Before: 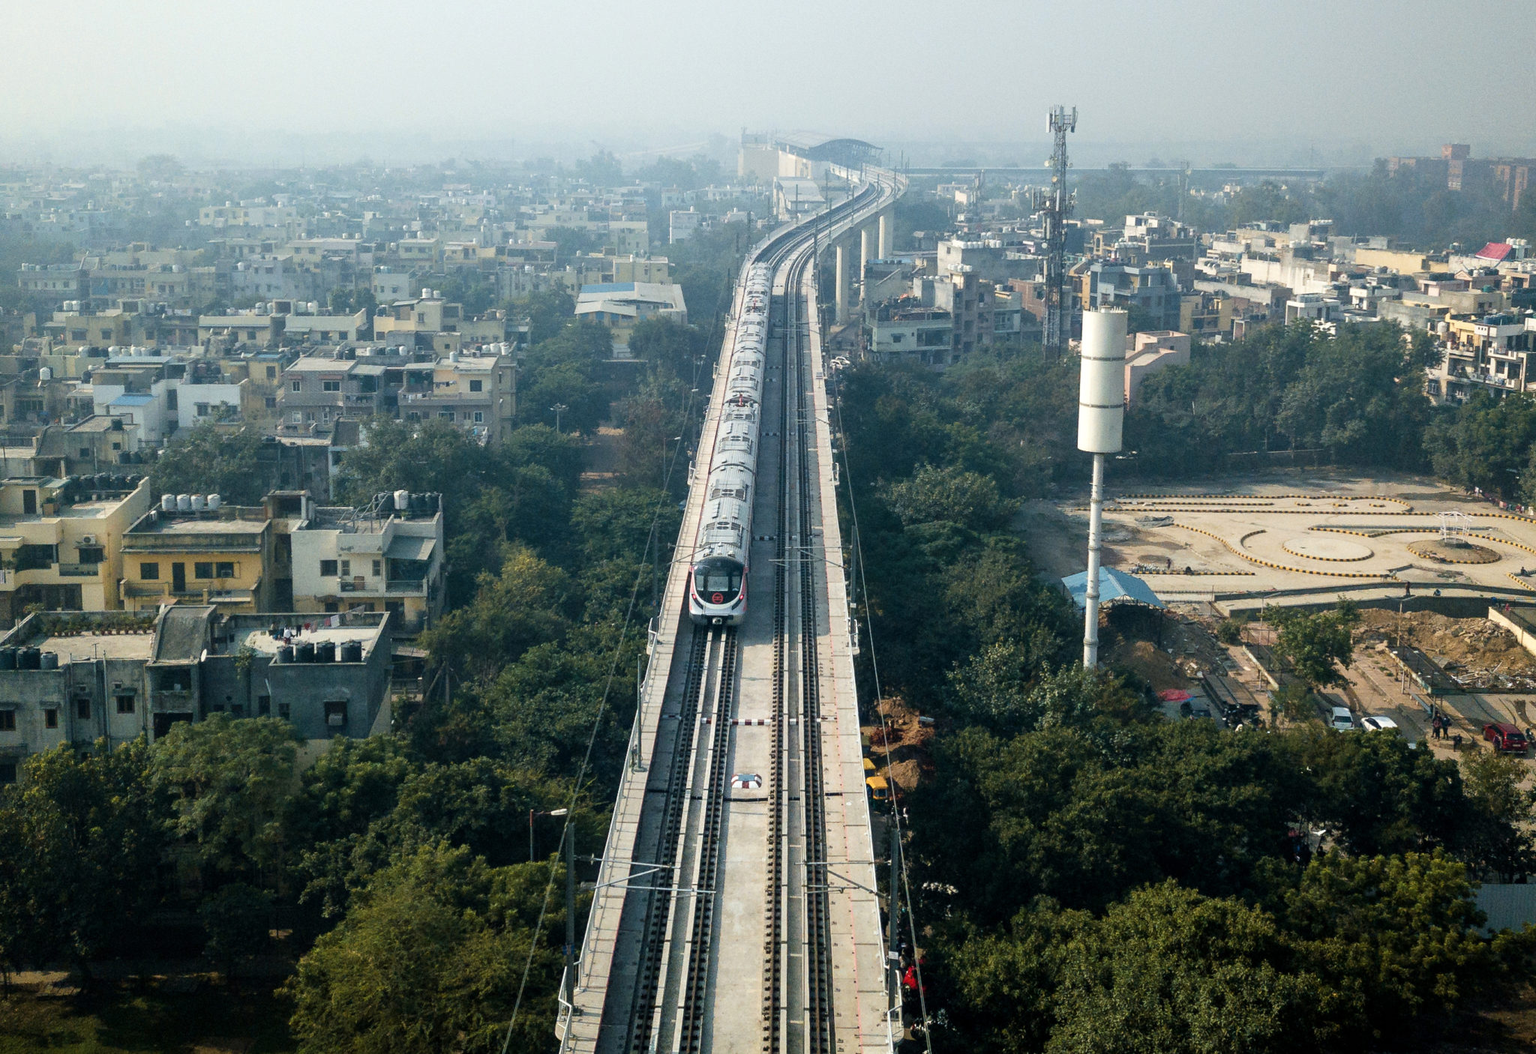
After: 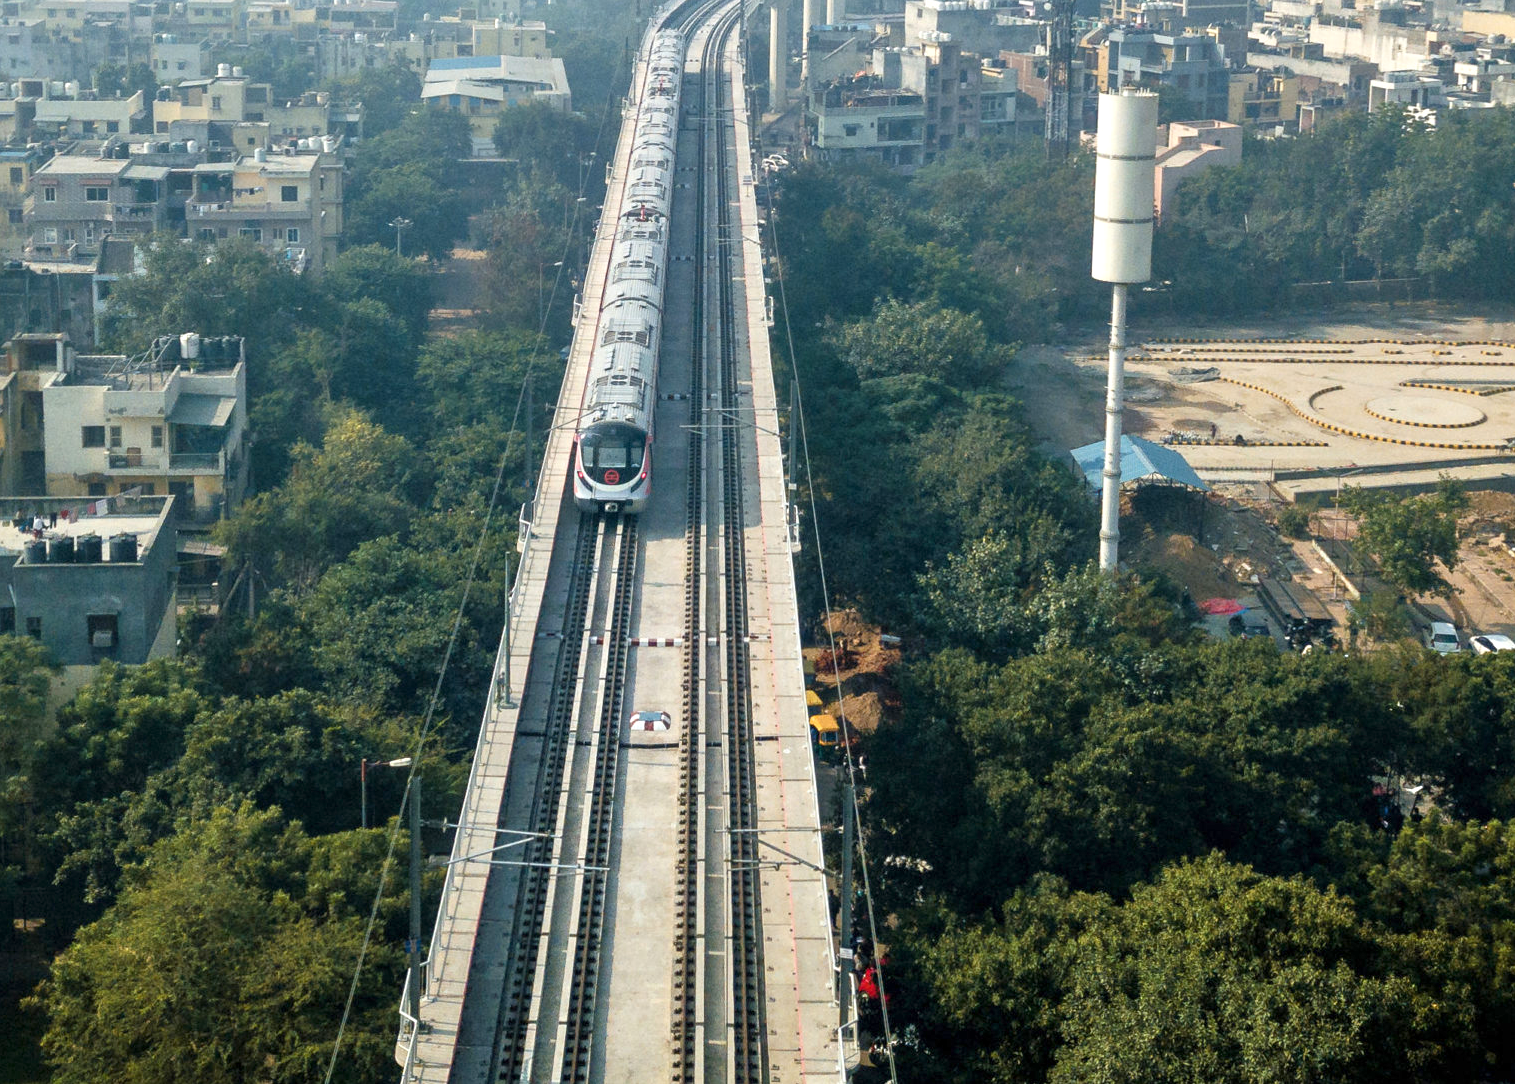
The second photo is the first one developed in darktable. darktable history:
tone equalizer: -8 EV 1 EV, -7 EV 1 EV, -6 EV 1 EV, -5 EV 1 EV, -4 EV 1 EV, -3 EV 0.75 EV, -2 EV 0.5 EV, -1 EV 0.25 EV
crop: left 16.871%, top 22.857%, right 9.116%
